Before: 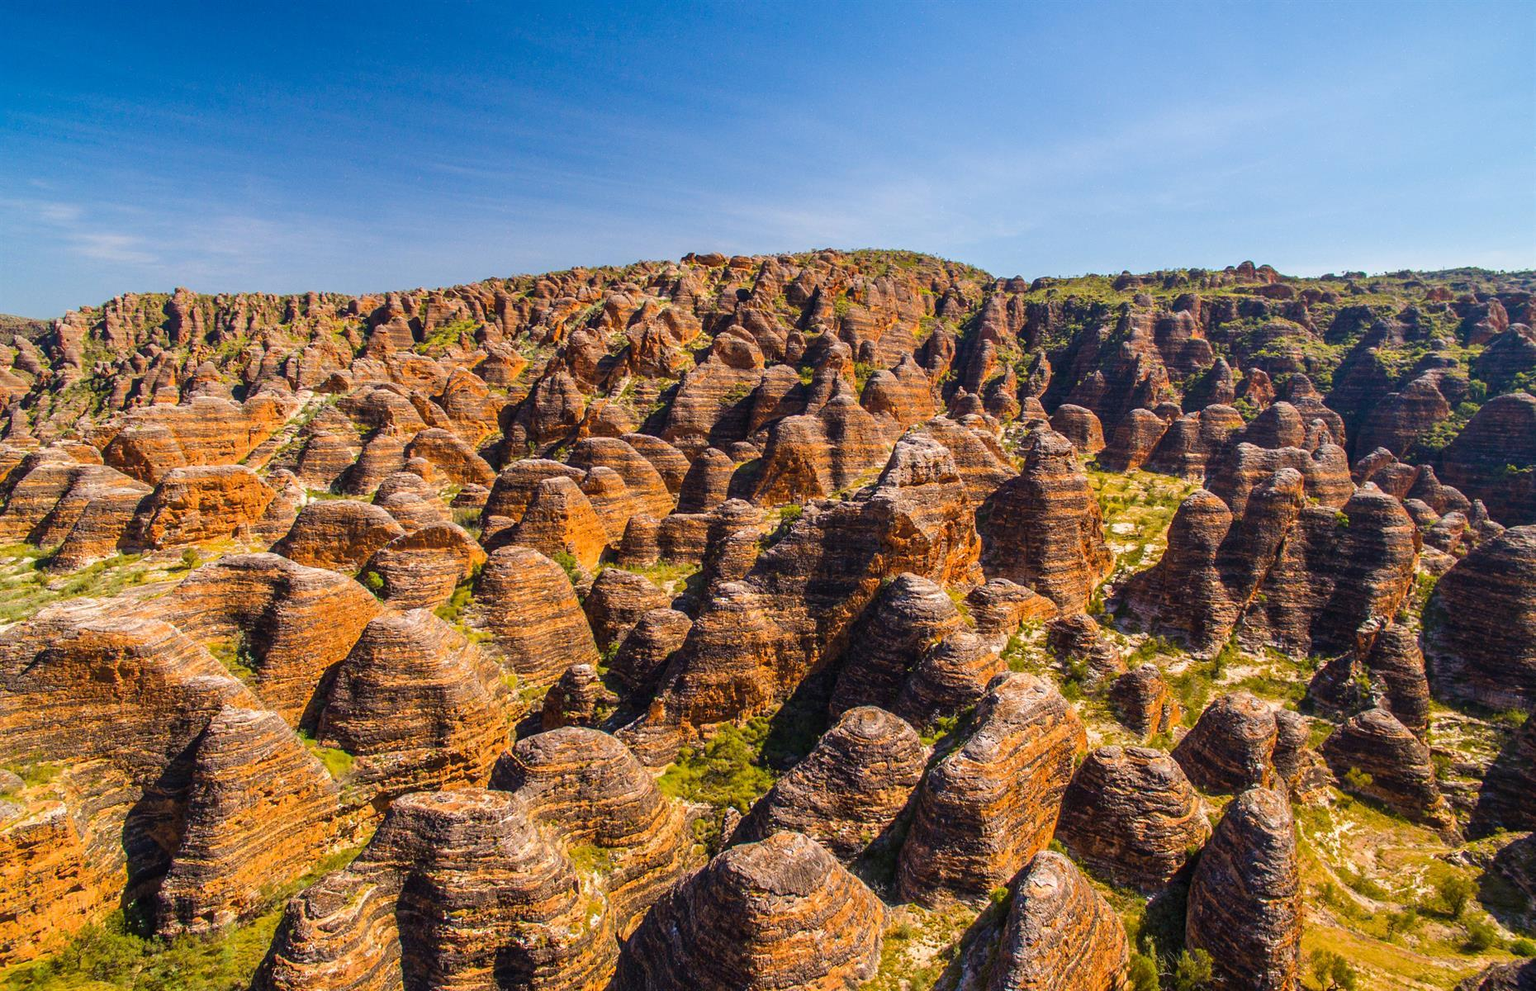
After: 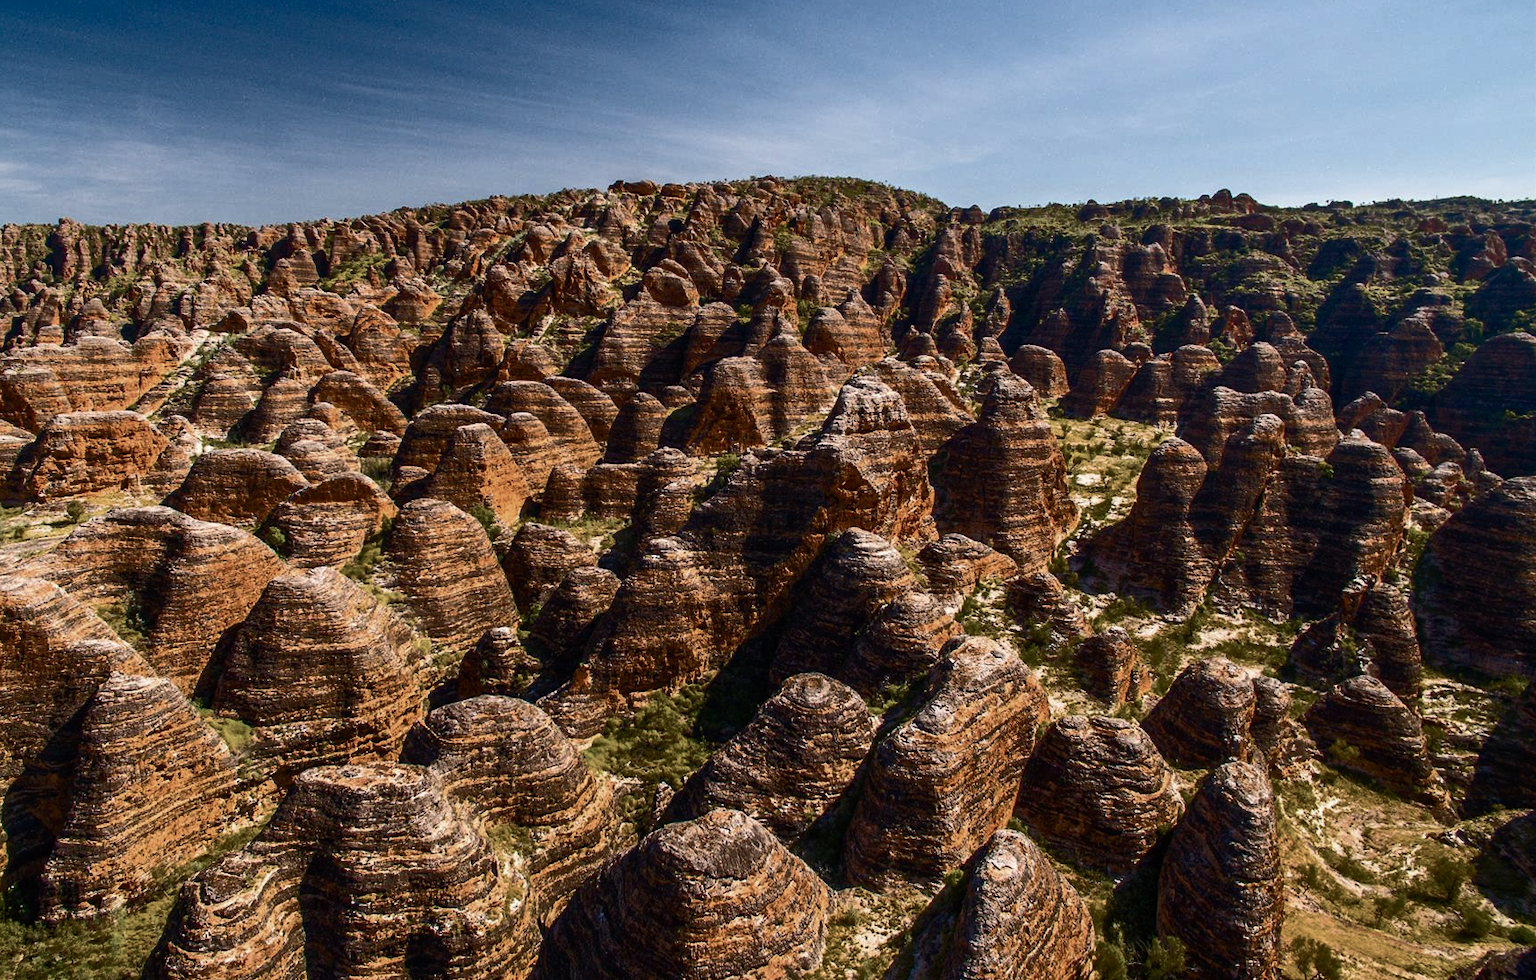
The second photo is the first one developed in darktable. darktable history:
crop and rotate: left 7.869%, top 8.812%
exposure: black level correction 0.001, exposure 0.016 EV, compensate highlight preservation false
color balance rgb: shadows lift › chroma 2.061%, shadows lift › hue 135.44°, perceptual saturation grading › global saturation 20%, perceptual saturation grading › highlights -50.292%, perceptual saturation grading › shadows 31.033%, perceptual brilliance grading › highlights 1.781%, perceptual brilliance grading › mid-tones -50.33%, perceptual brilliance grading › shadows -49.843%, global vibrance 9.706%
color zones: curves: ch0 [(0, 0.5) (0.143, 0.5) (0.286, 0.456) (0.429, 0.5) (0.571, 0.5) (0.714, 0.5) (0.857, 0.5) (1, 0.5)]; ch1 [(0, 0.5) (0.143, 0.5) (0.286, 0.422) (0.429, 0.5) (0.571, 0.5) (0.714, 0.5) (0.857, 0.5) (1, 0.5)]
